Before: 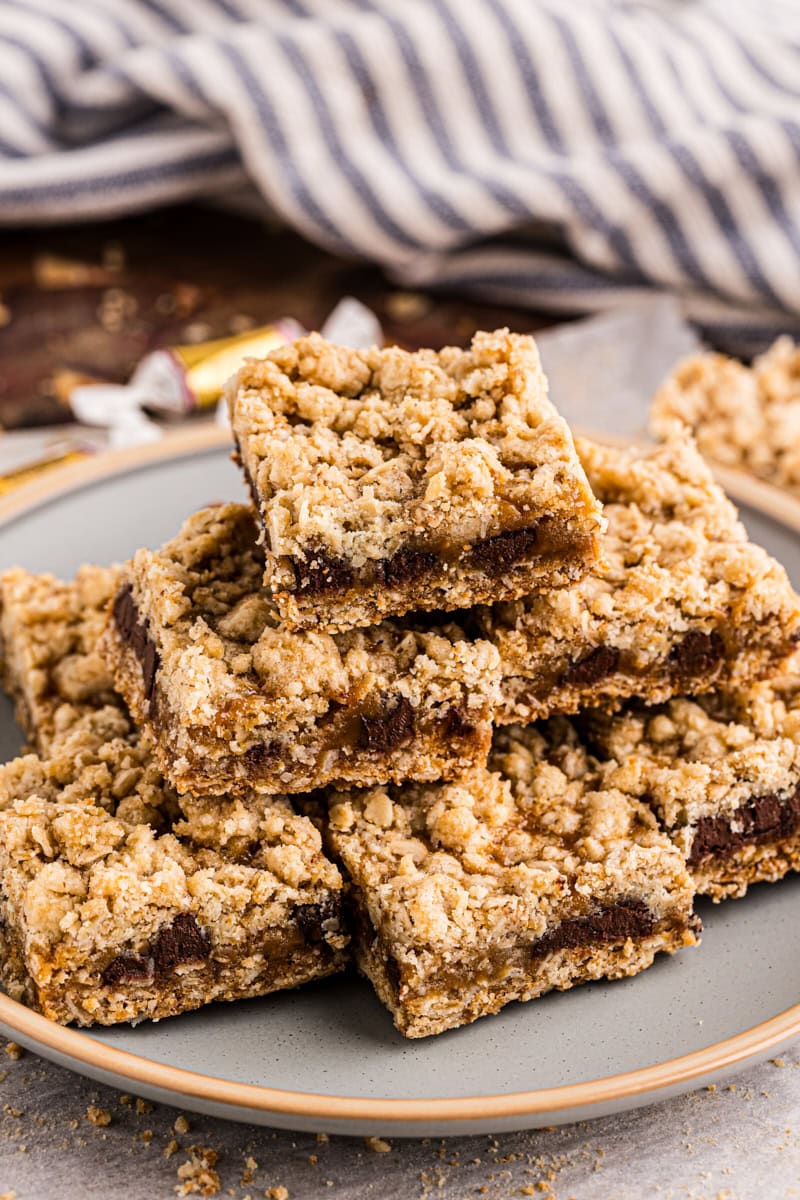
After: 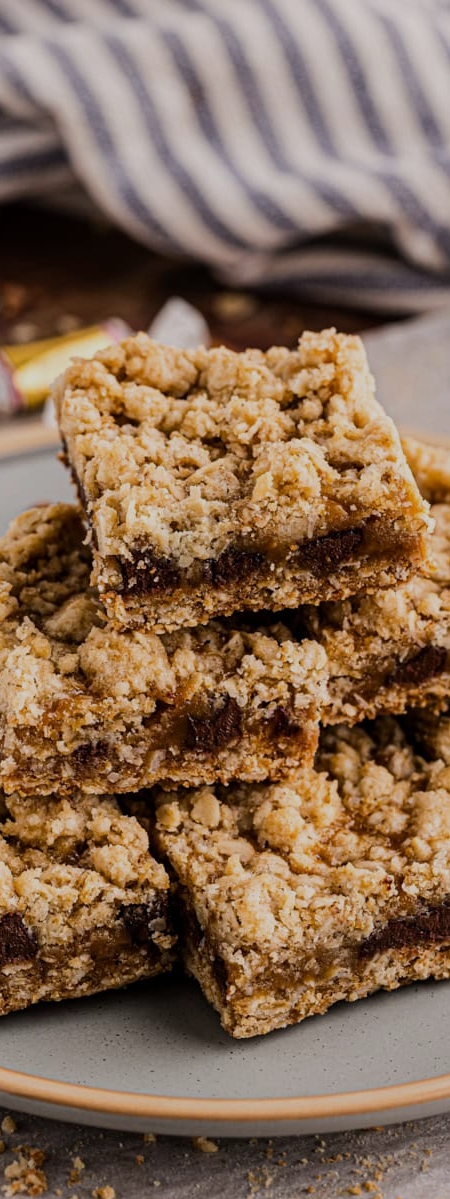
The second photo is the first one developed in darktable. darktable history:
exposure: exposure -0.598 EV, compensate exposure bias true, compensate highlight preservation false
crop: left 21.638%, right 21.99%, bottom 0.011%
